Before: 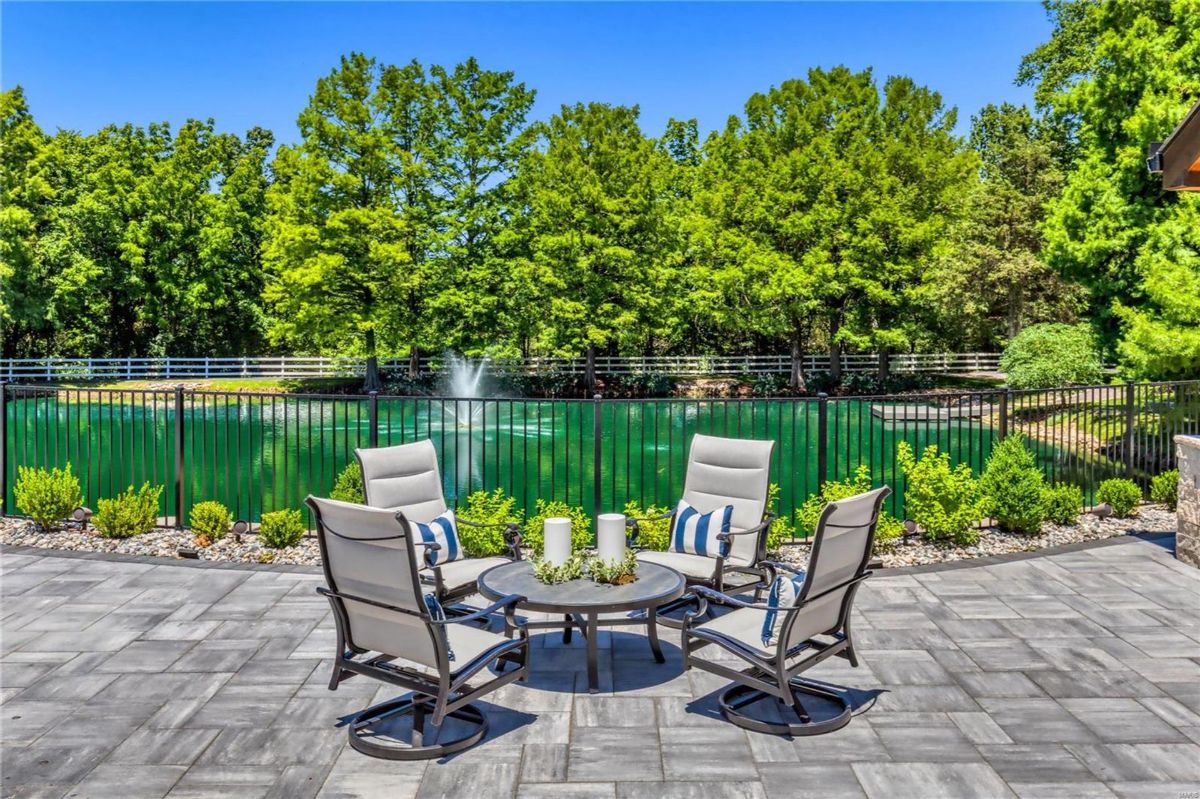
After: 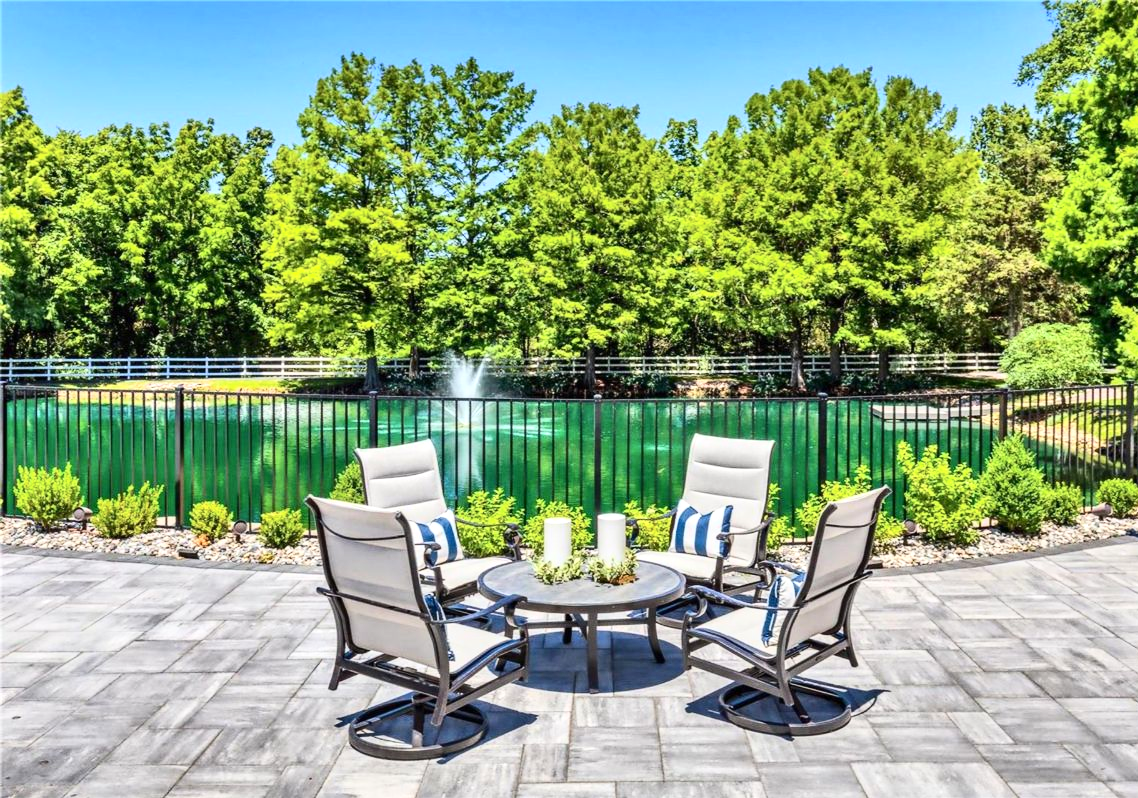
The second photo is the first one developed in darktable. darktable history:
exposure: exposure 0.376 EV, compensate highlight preservation false
contrast brightness saturation: contrast 0.24, brightness 0.09
crop and rotate: right 5.167%
